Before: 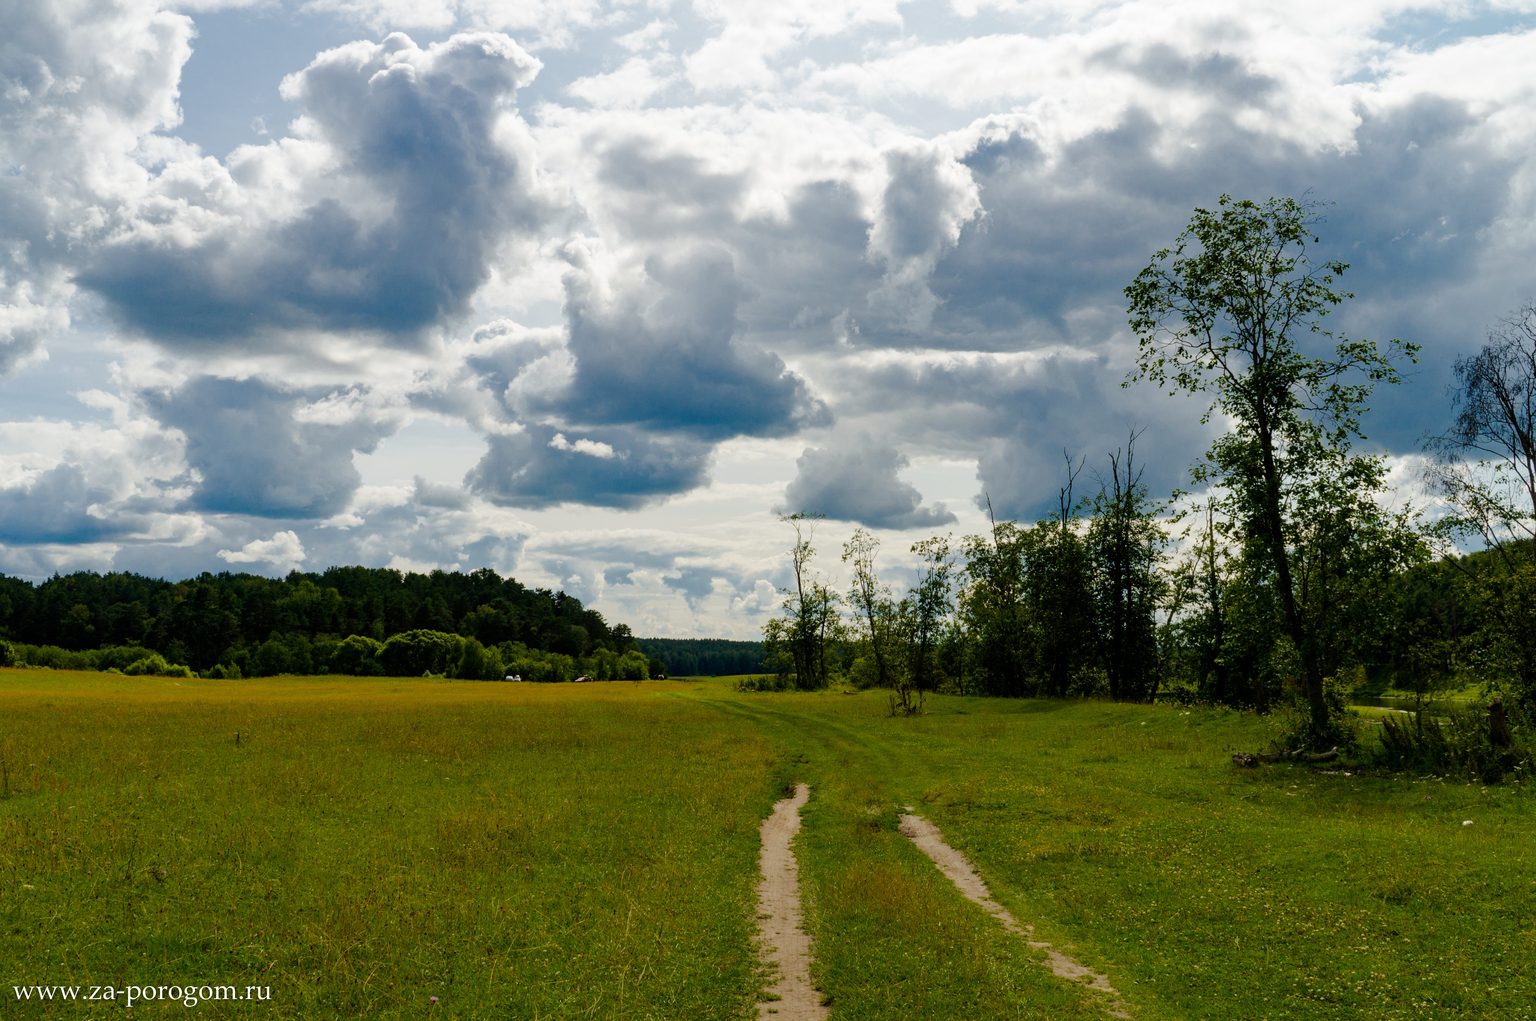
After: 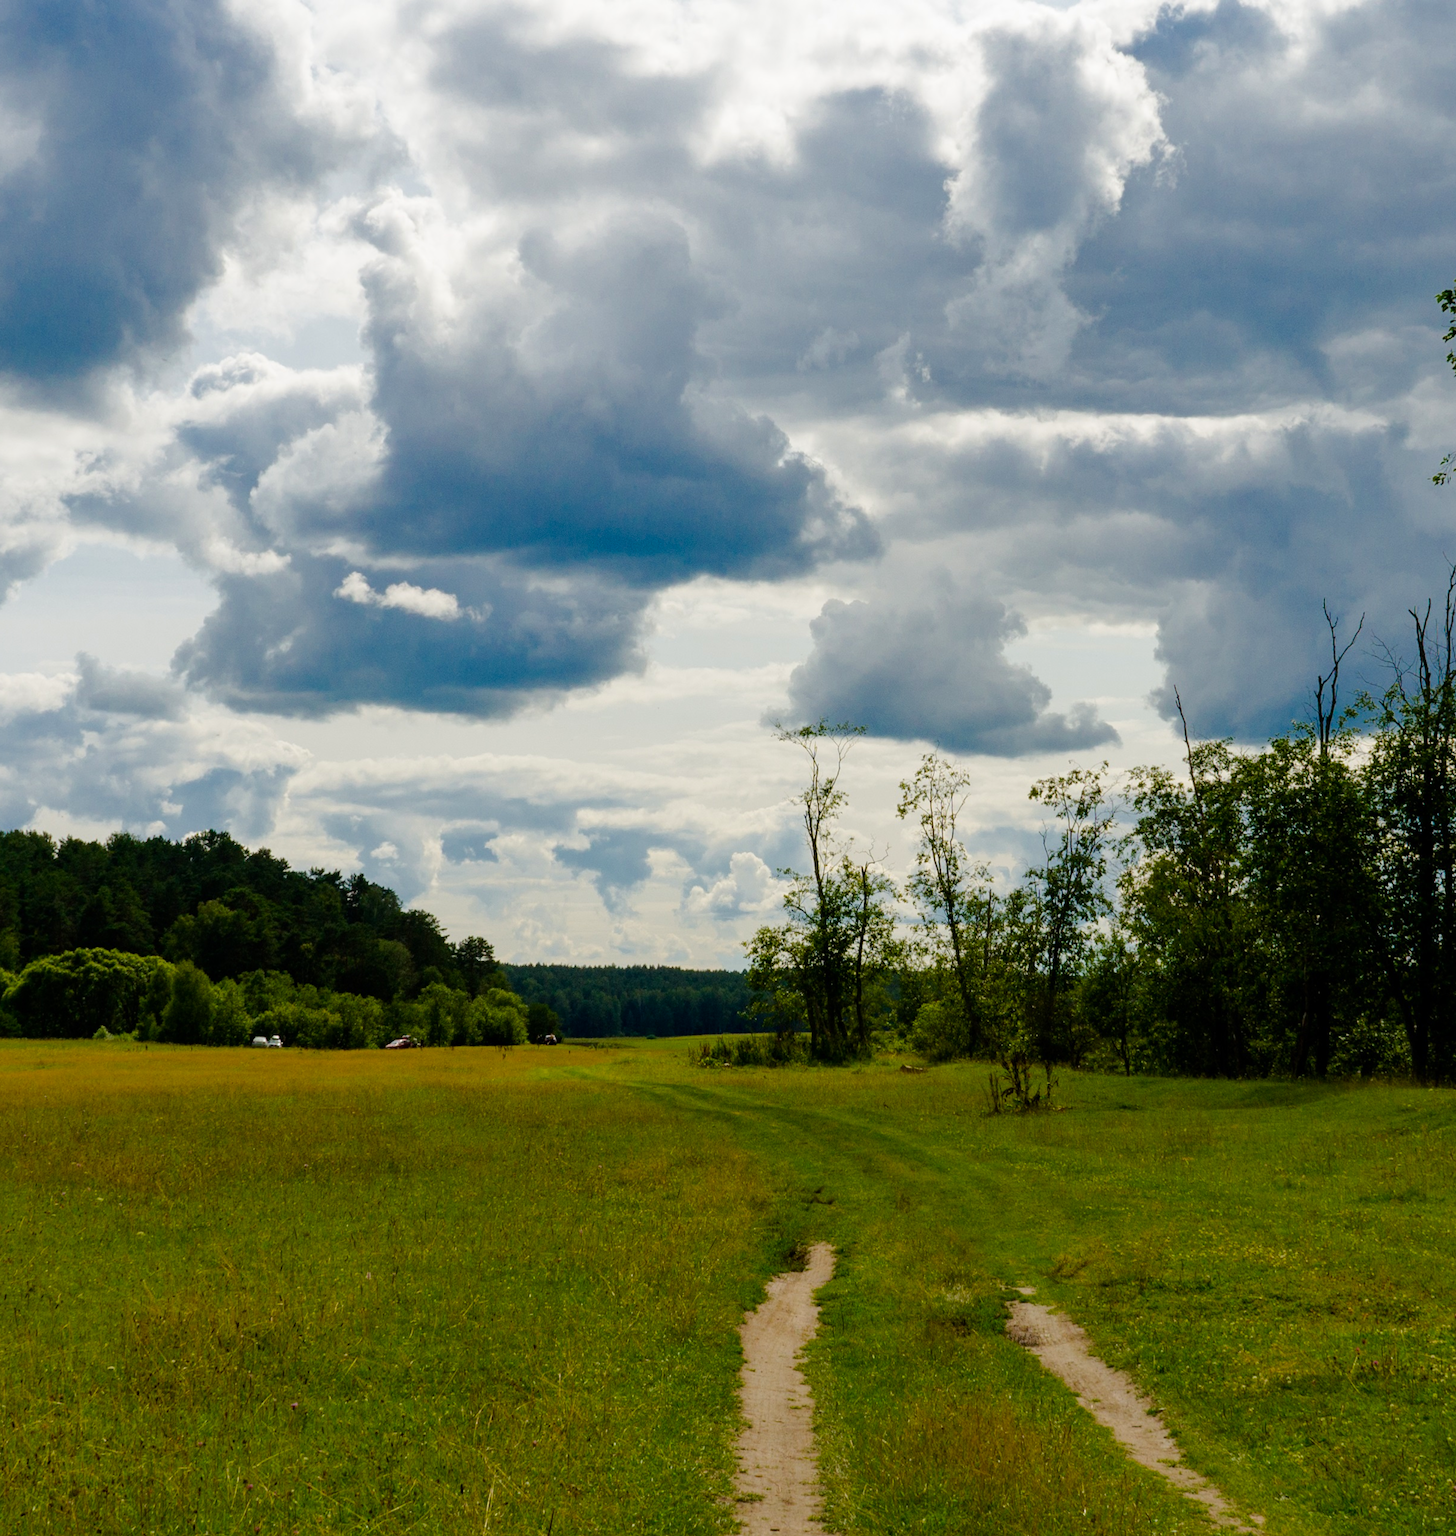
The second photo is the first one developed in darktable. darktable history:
contrast brightness saturation: saturation 0.13
crop and rotate: angle 0.02°, left 24.353%, top 13.219%, right 26.156%, bottom 8.224%
